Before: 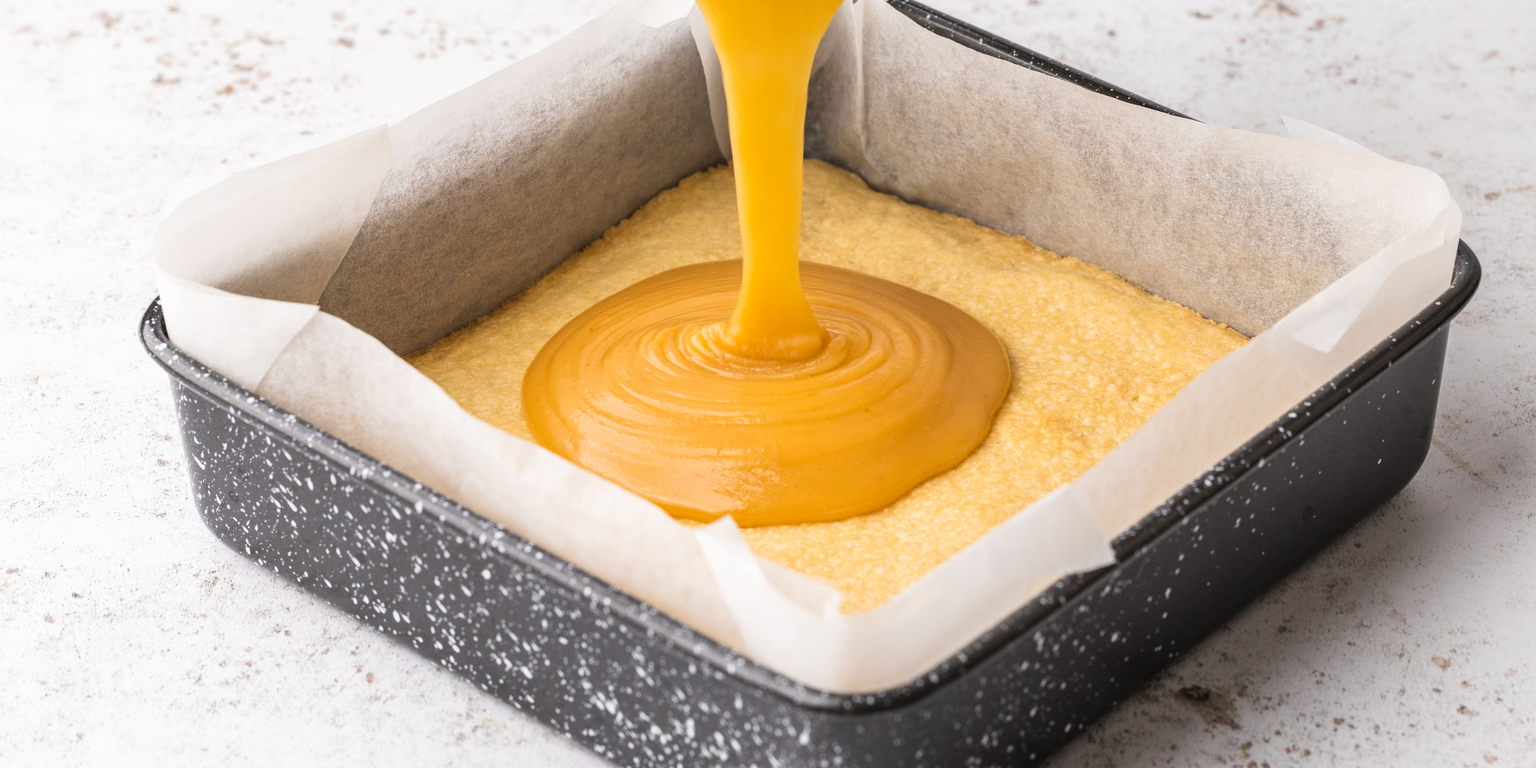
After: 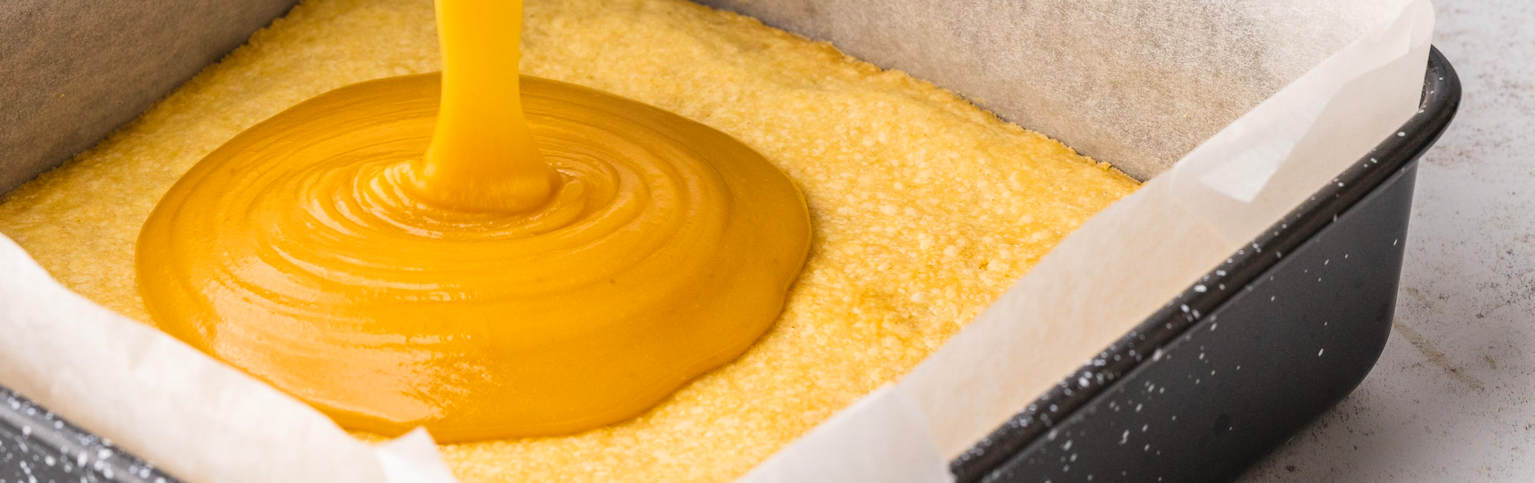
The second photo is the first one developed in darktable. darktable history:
color balance rgb: perceptual saturation grading › global saturation 19.587%
crop and rotate: left 27.577%, top 26.906%, bottom 27.47%
